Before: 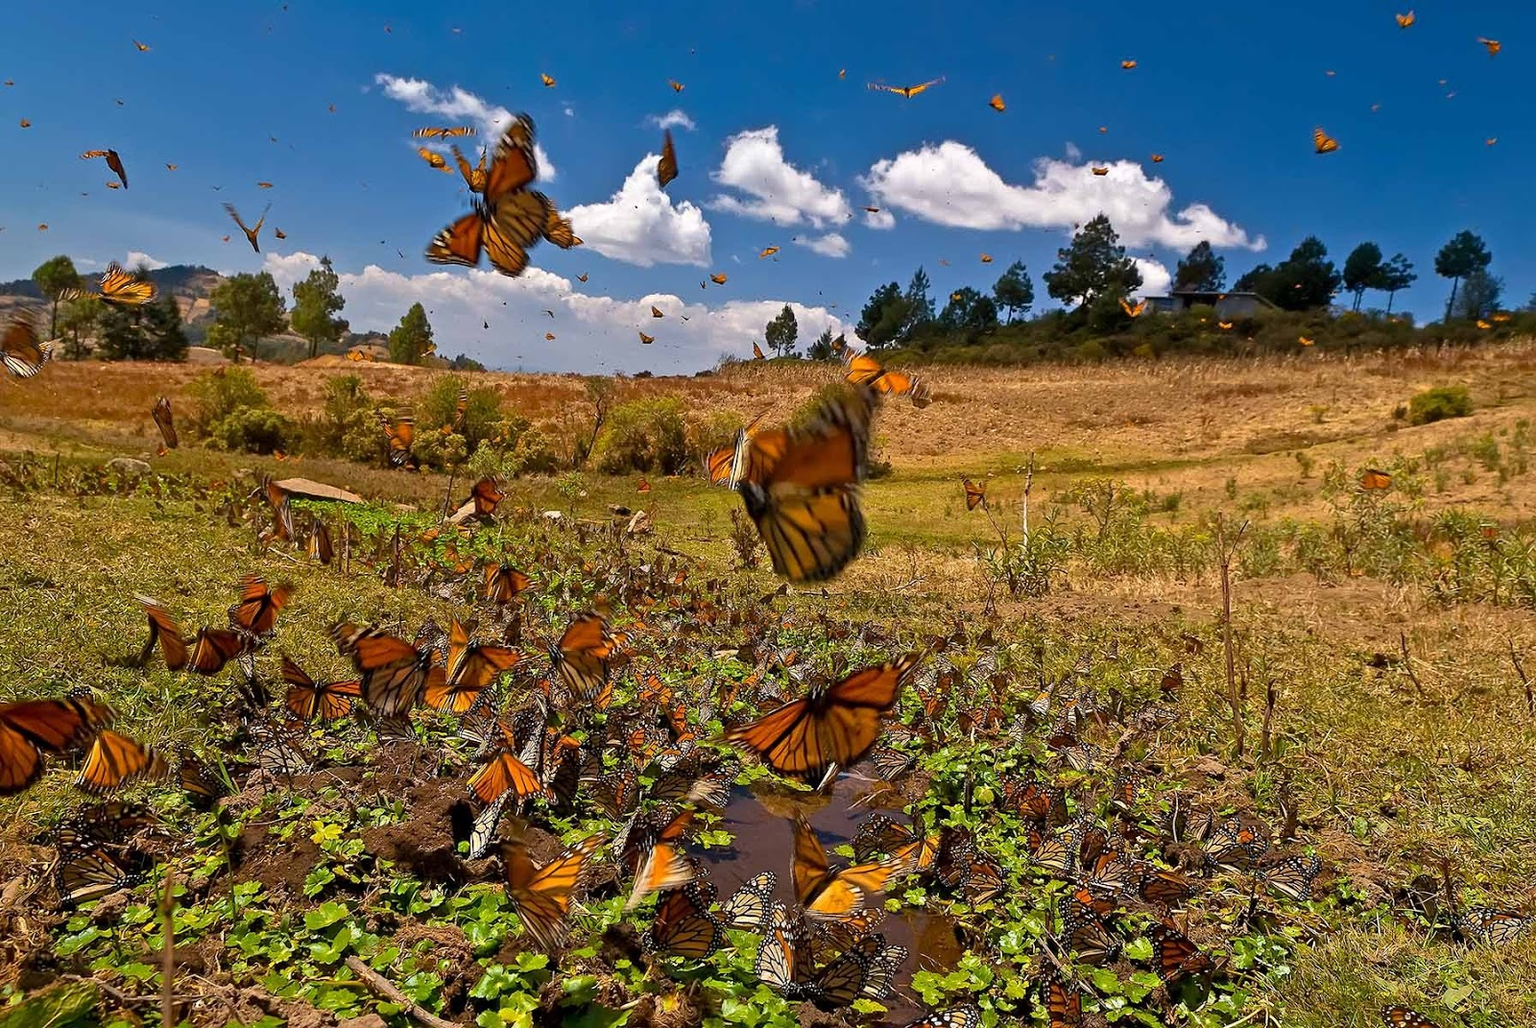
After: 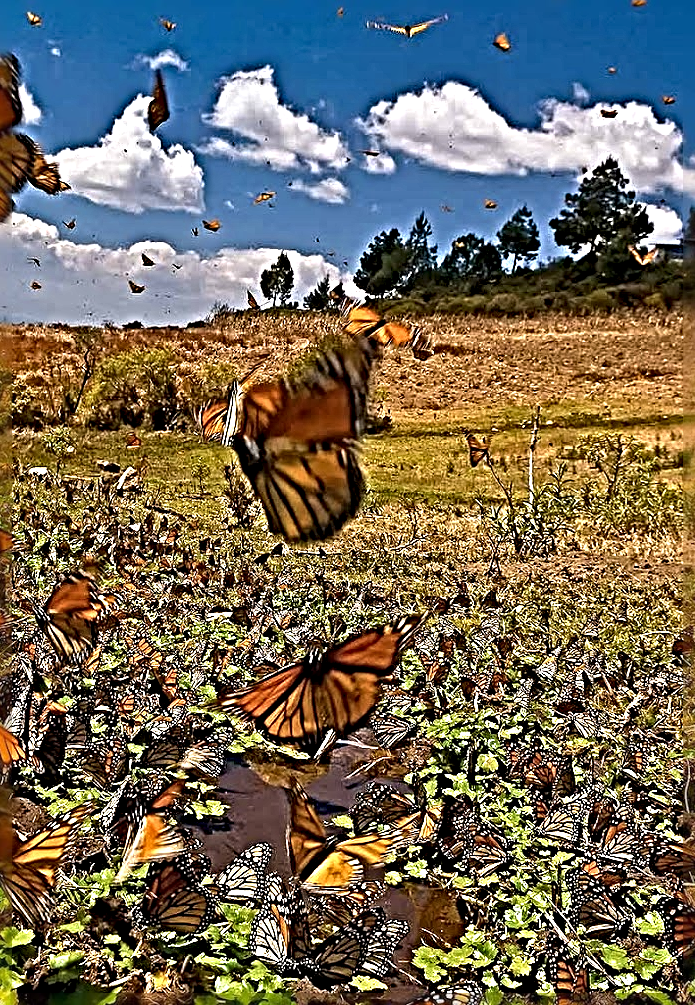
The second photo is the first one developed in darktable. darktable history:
crop: left 33.58%, top 6.077%, right 22.967%
sharpen: radius 6.288, amount 1.807, threshold 0.053
